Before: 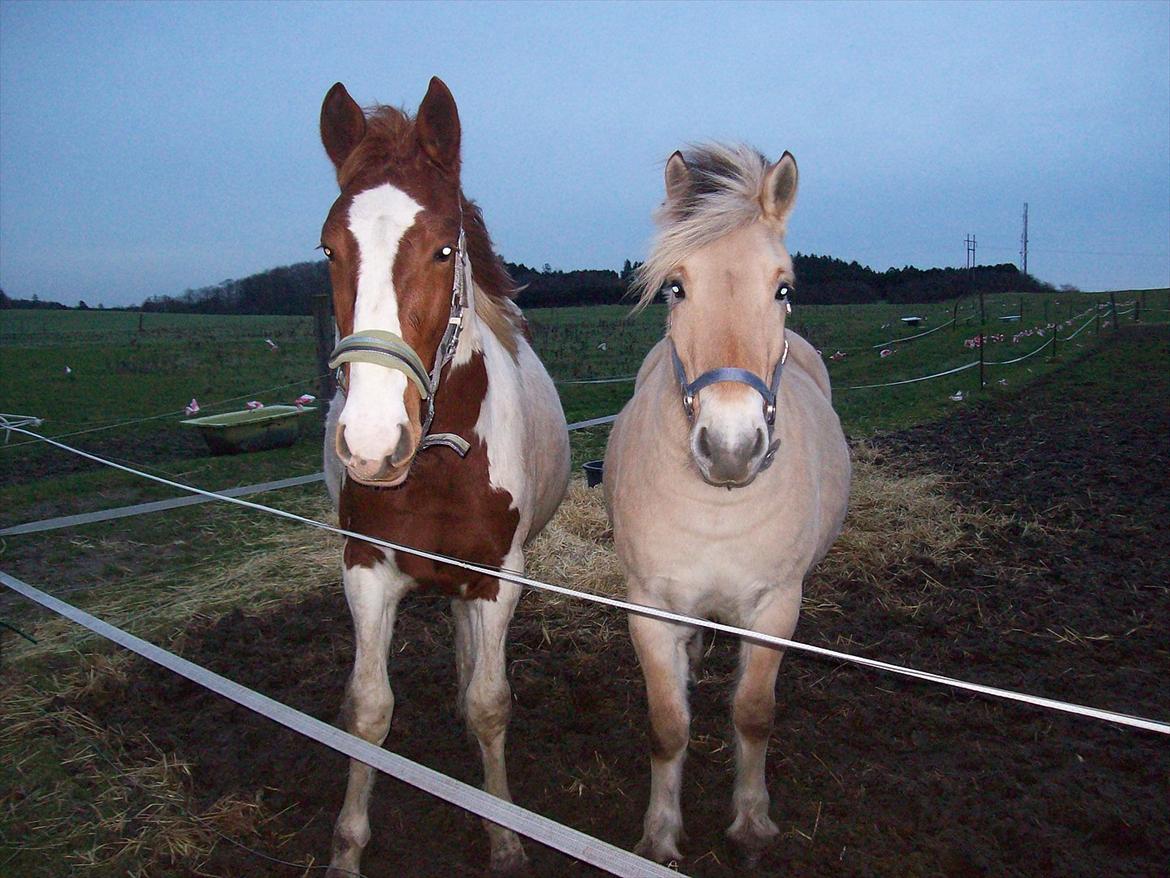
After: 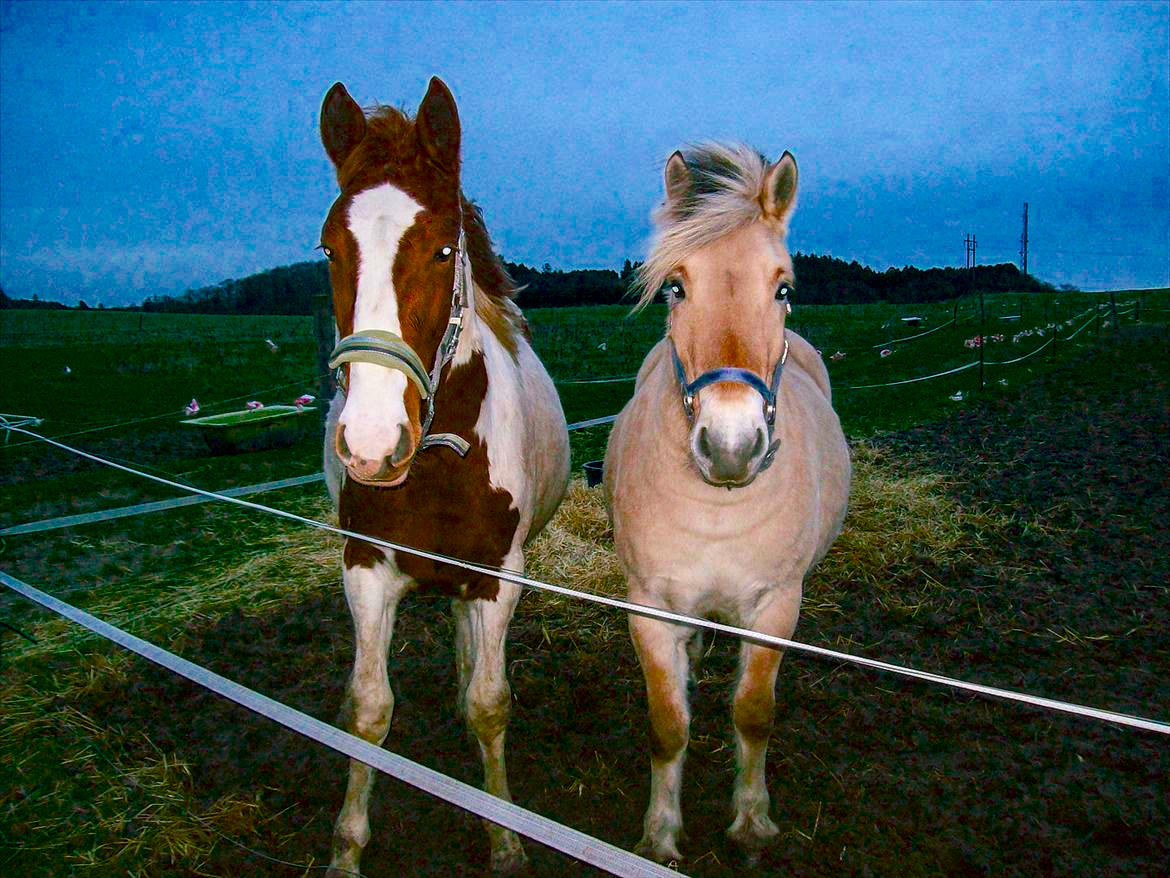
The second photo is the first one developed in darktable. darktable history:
local contrast: detail 130%
color balance rgb: shadows lift › chroma 11.632%, shadows lift › hue 131.11°, linear chroma grading › shadows -10.309%, linear chroma grading › global chroma 19.859%, perceptual saturation grading › global saturation 36.209%, perceptual saturation grading › shadows 35.195%, global vibrance 16.366%, saturation formula JzAzBz (2021)
